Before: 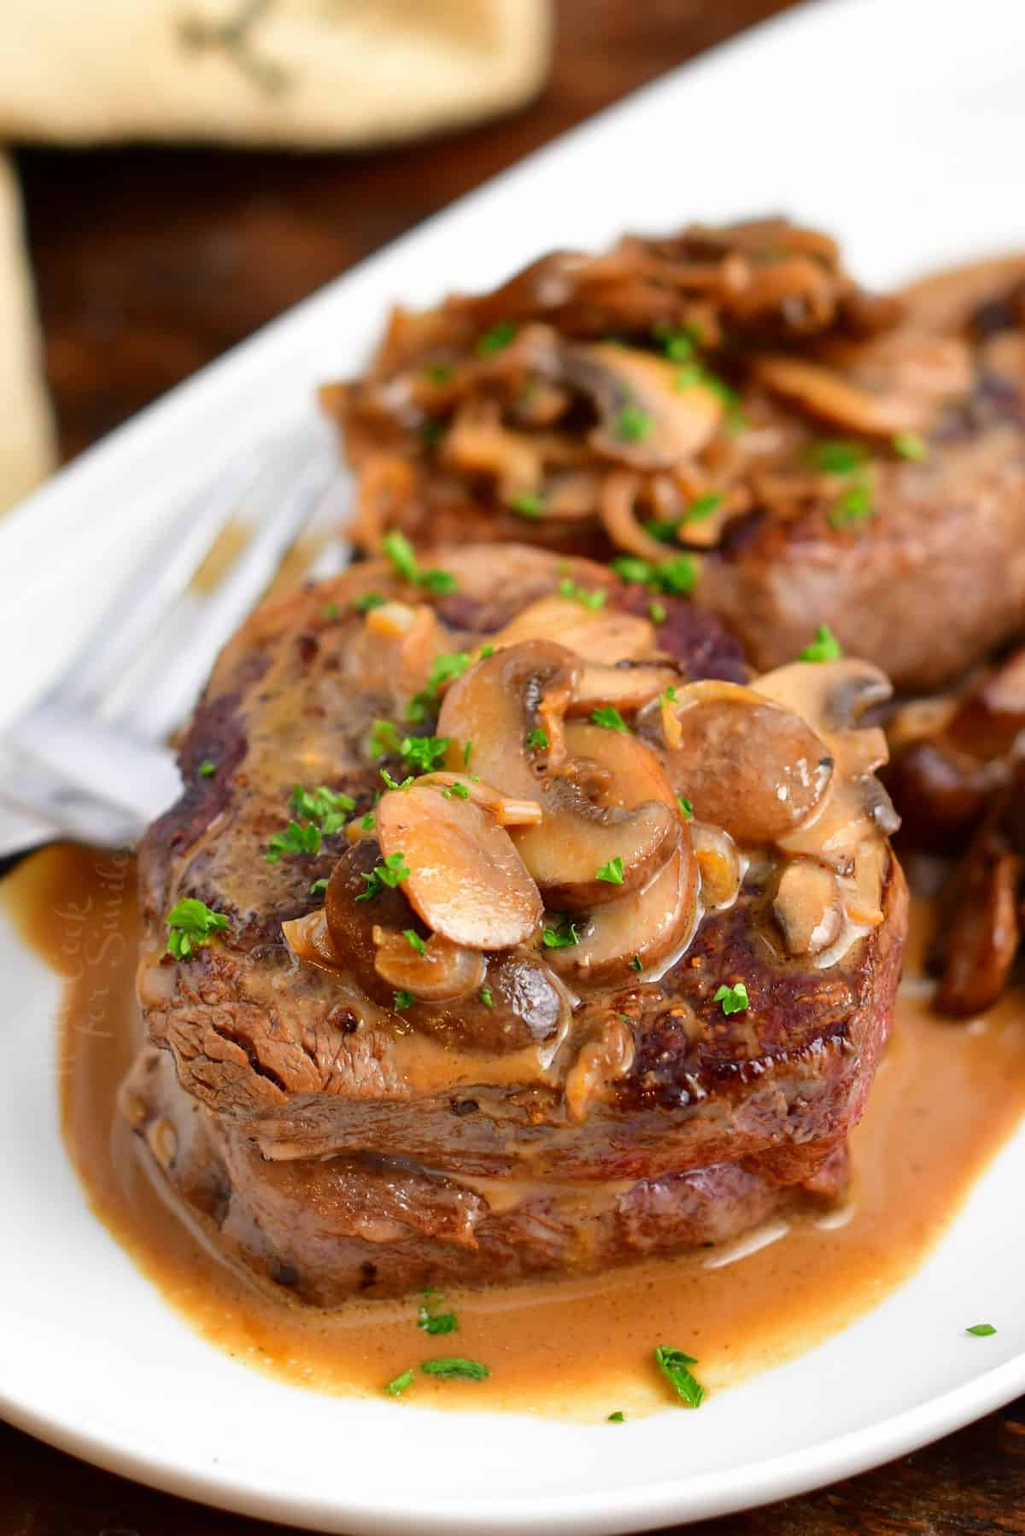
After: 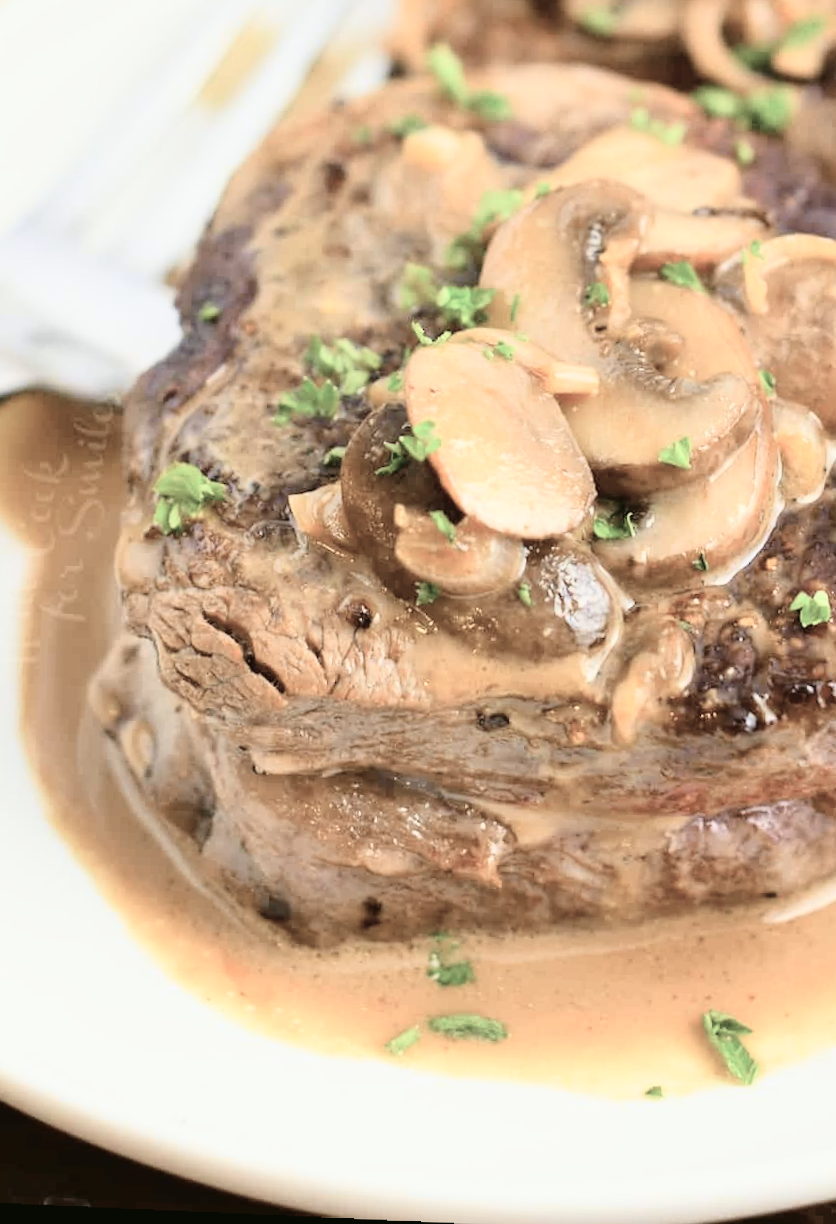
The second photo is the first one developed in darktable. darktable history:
crop and rotate: angle -0.82°, left 3.85%, top 31.828%, right 27.992%
white balance: emerald 1
tone curve: curves: ch0 [(0, 0.023) (0.087, 0.065) (0.184, 0.168) (0.45, 0.54) (0.57, 0.683) (0.706, 0.841) (0.877, 0.948) (1, 0.984)]; ch1 [(0, 0) (0.388, 0.369) (0.447, 0.447) (0.505, 0.5) (0.534, 0.535) (0.563, 0.563) (0.579, 0.59) (0.644, 0.663) (1, 1)]; ch2 [(0, 0) (0.301, 0.259) (0.385, 0.395) (0.492, 0.496) (0.518, 0.537) (0.583, 0.605) (0.673, 0.667) (1, 1)], color space Lab, independent channels, preserve colors none
exposure: exposure 0.014 EV, compensate highlight preservation false
contrast brightness saturation: brightness 0.18, saturation -0.5
rotate and perspective: rotation 1.72°, automatic cropping off
